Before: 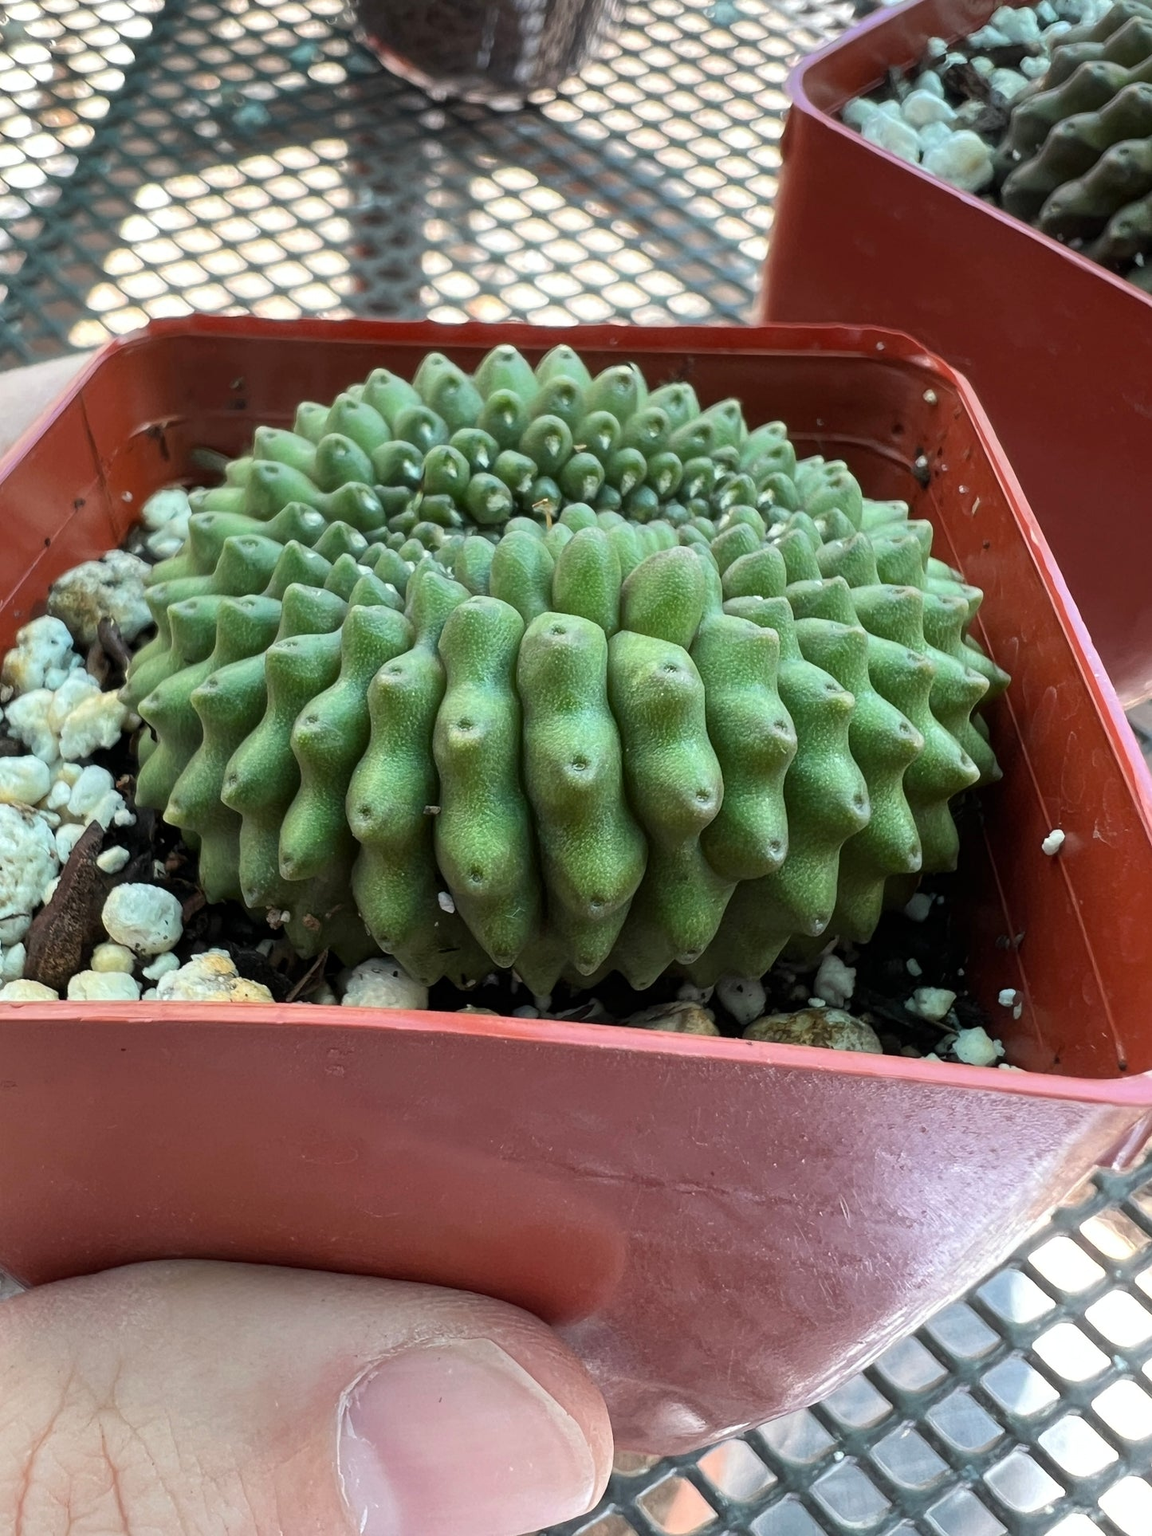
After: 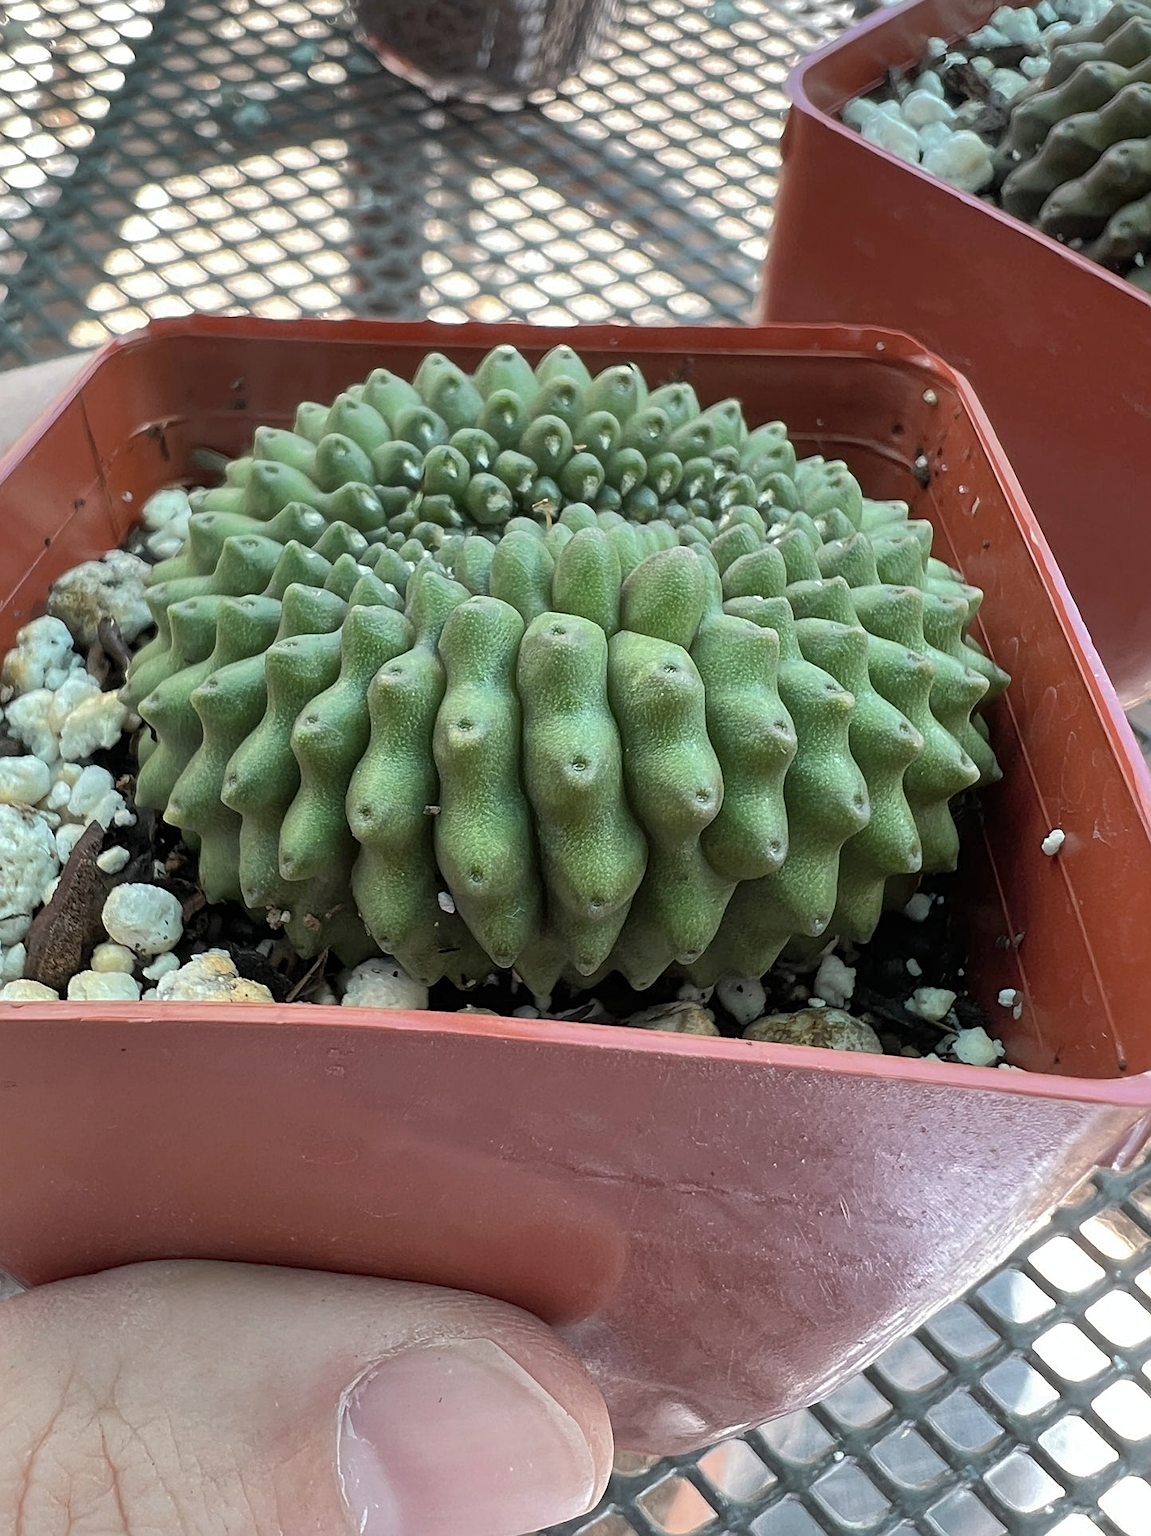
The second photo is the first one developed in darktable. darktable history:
sharpen: on, module defaults
shadows and highlights: on, module defaults
color correction: highlights b* 0.014, saturation 0.787
